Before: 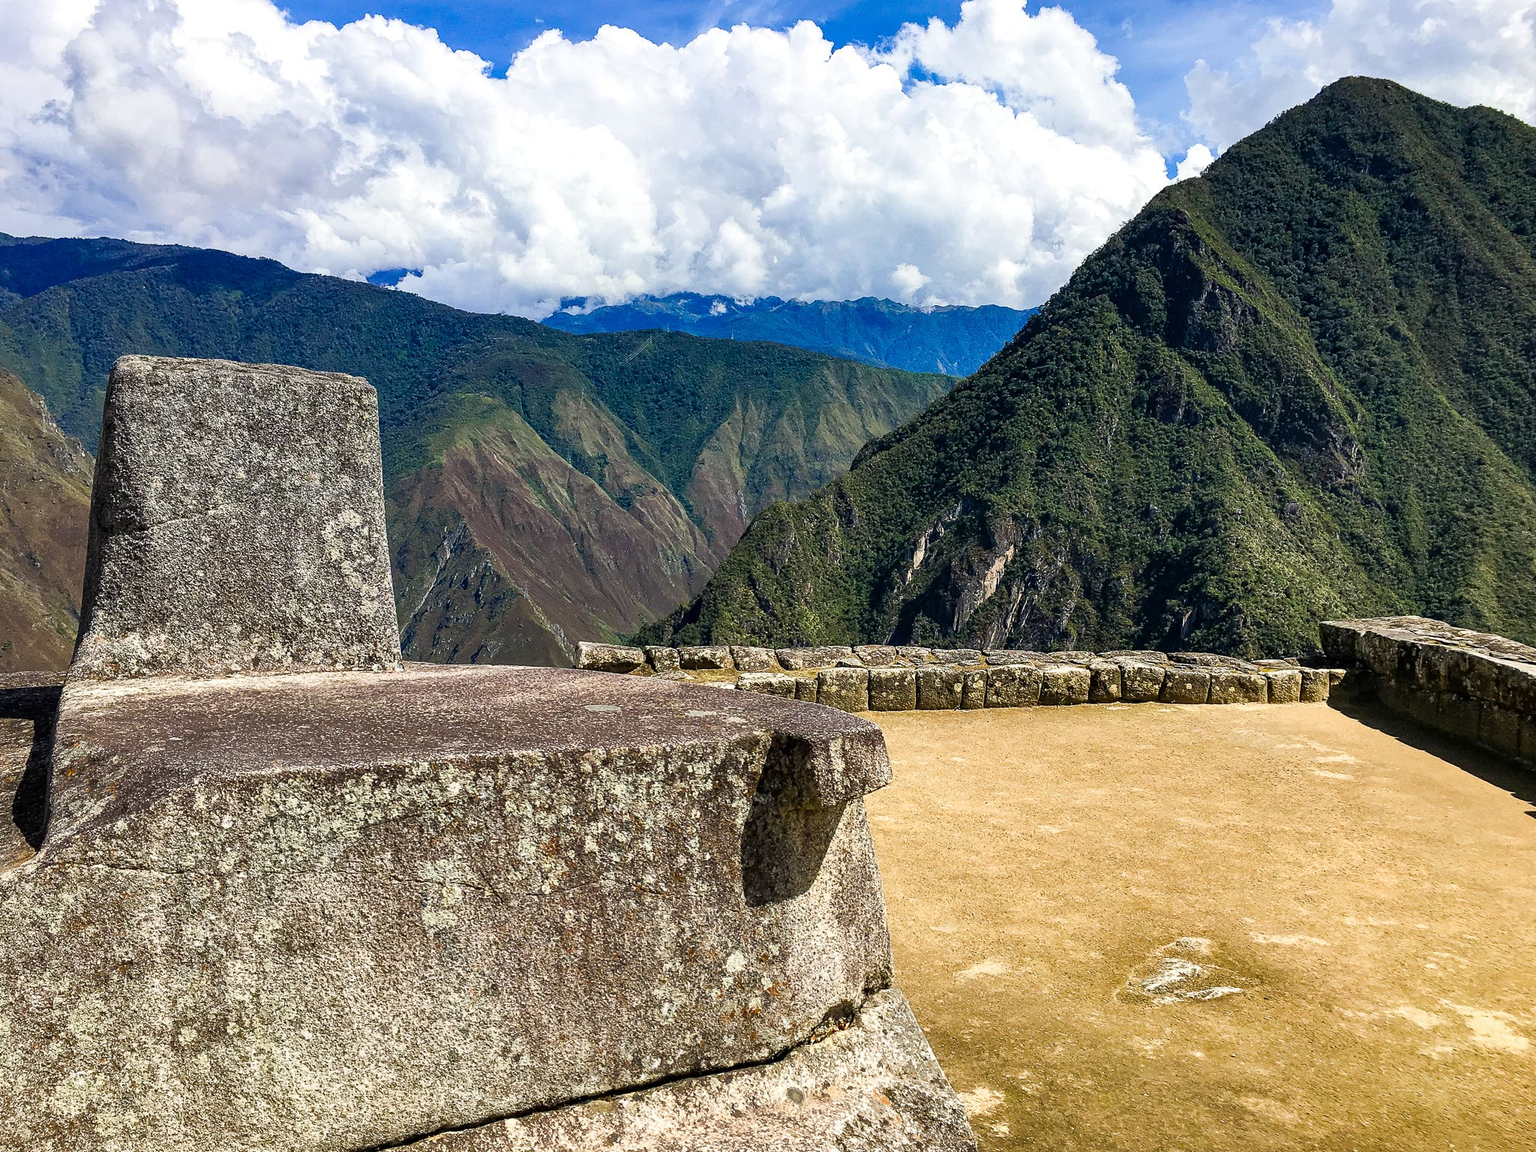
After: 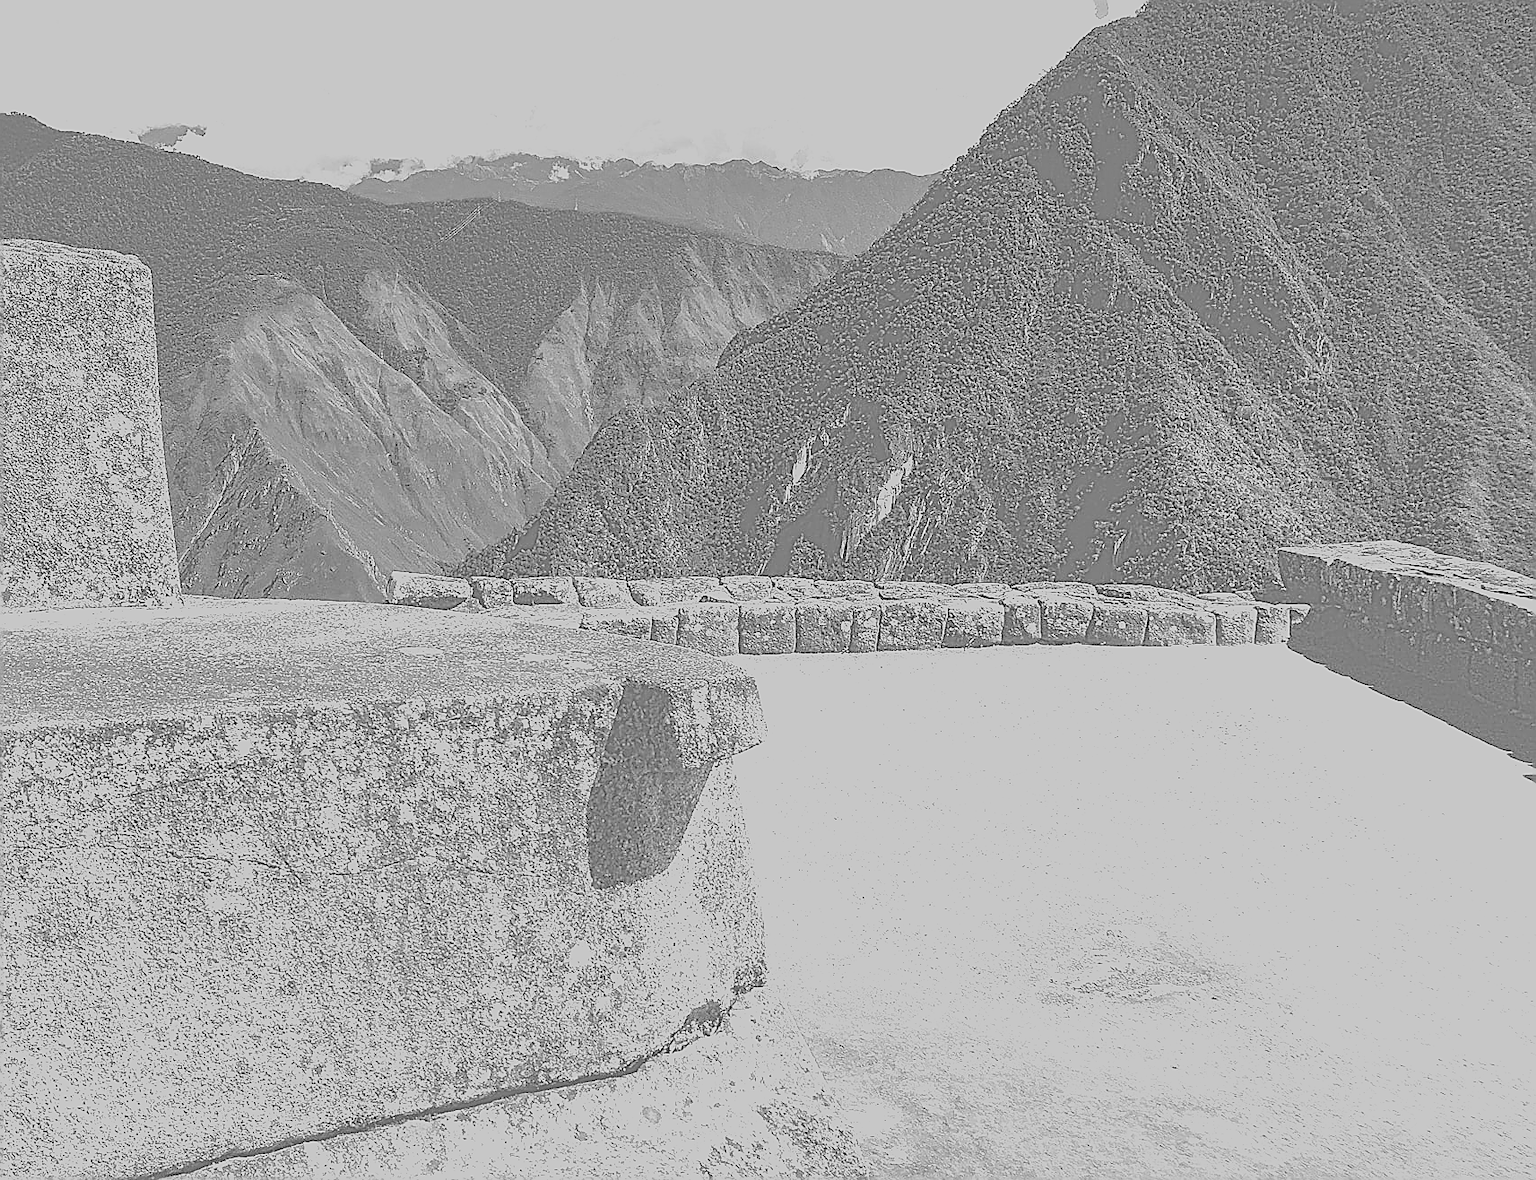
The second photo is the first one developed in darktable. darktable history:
sharpen: radius 1.4, amount 1.25, threshold 0.7
highpass: sharpness 5.84%, contrast boost 8.44%
tone equalizer: on, module defaults
global tonemap: drago (0.7, 100)
white balance: red 8, blue 8
color zones: curves: ch1 [(0, 0.469) (0.001, 0.469) (0.12, 0.446) (0.248, 0.469) (0.5, 0.5) (0.748, 0.5) (0.999, 0.469) (1, 0.469)]
crop: left 16.315%, top 14.246%
